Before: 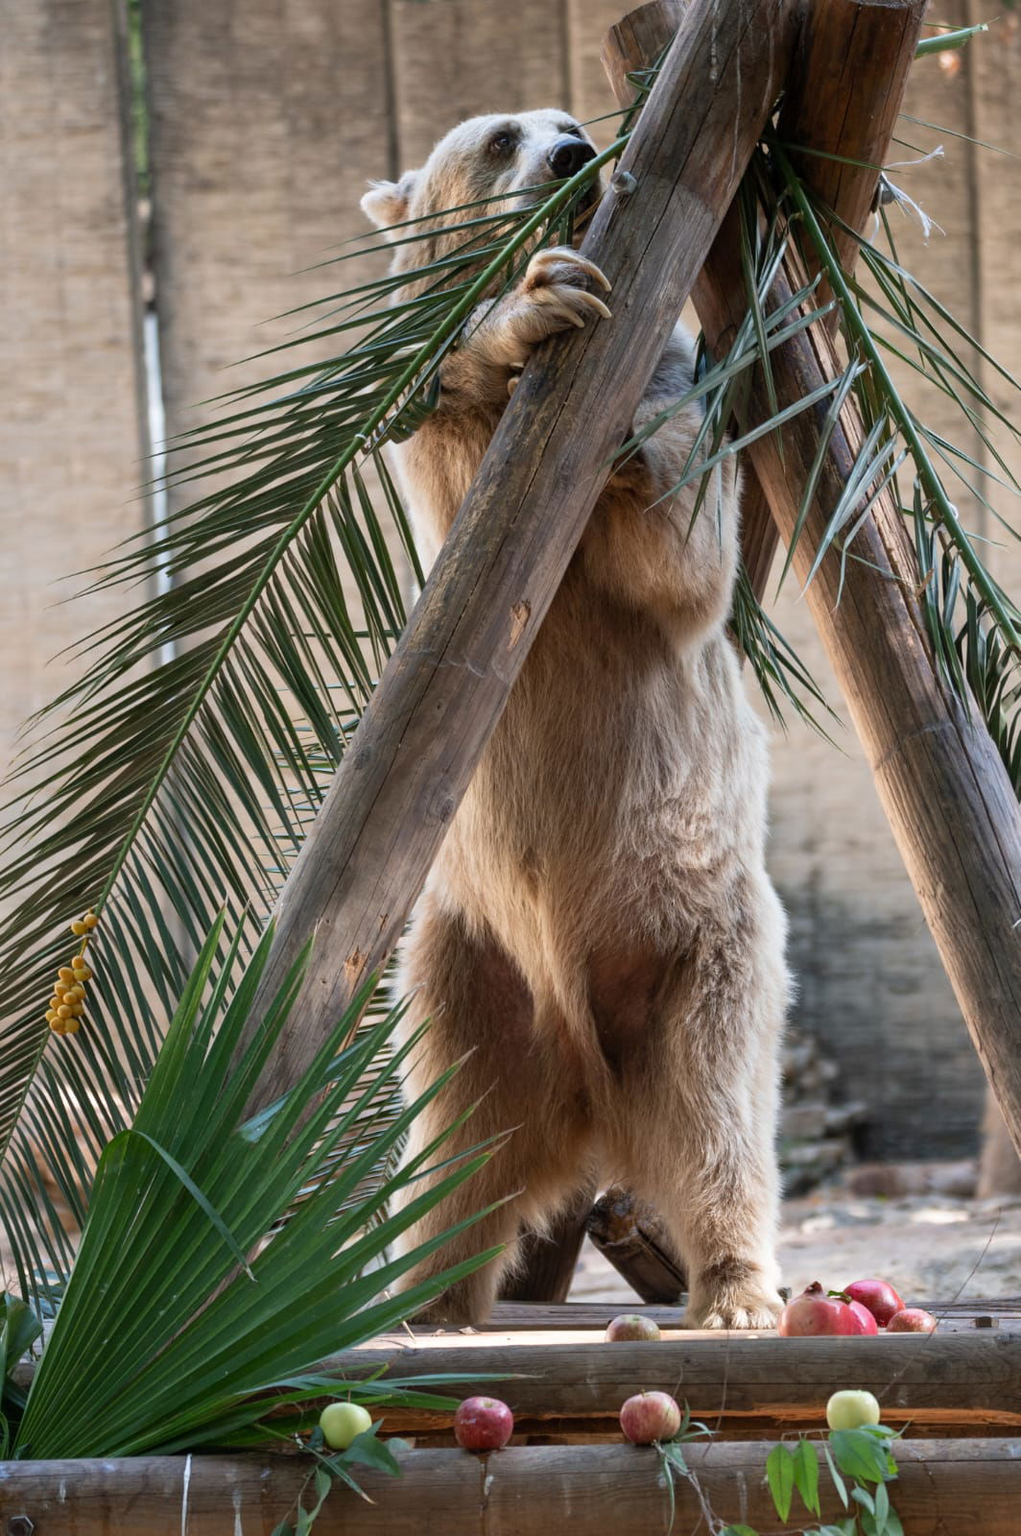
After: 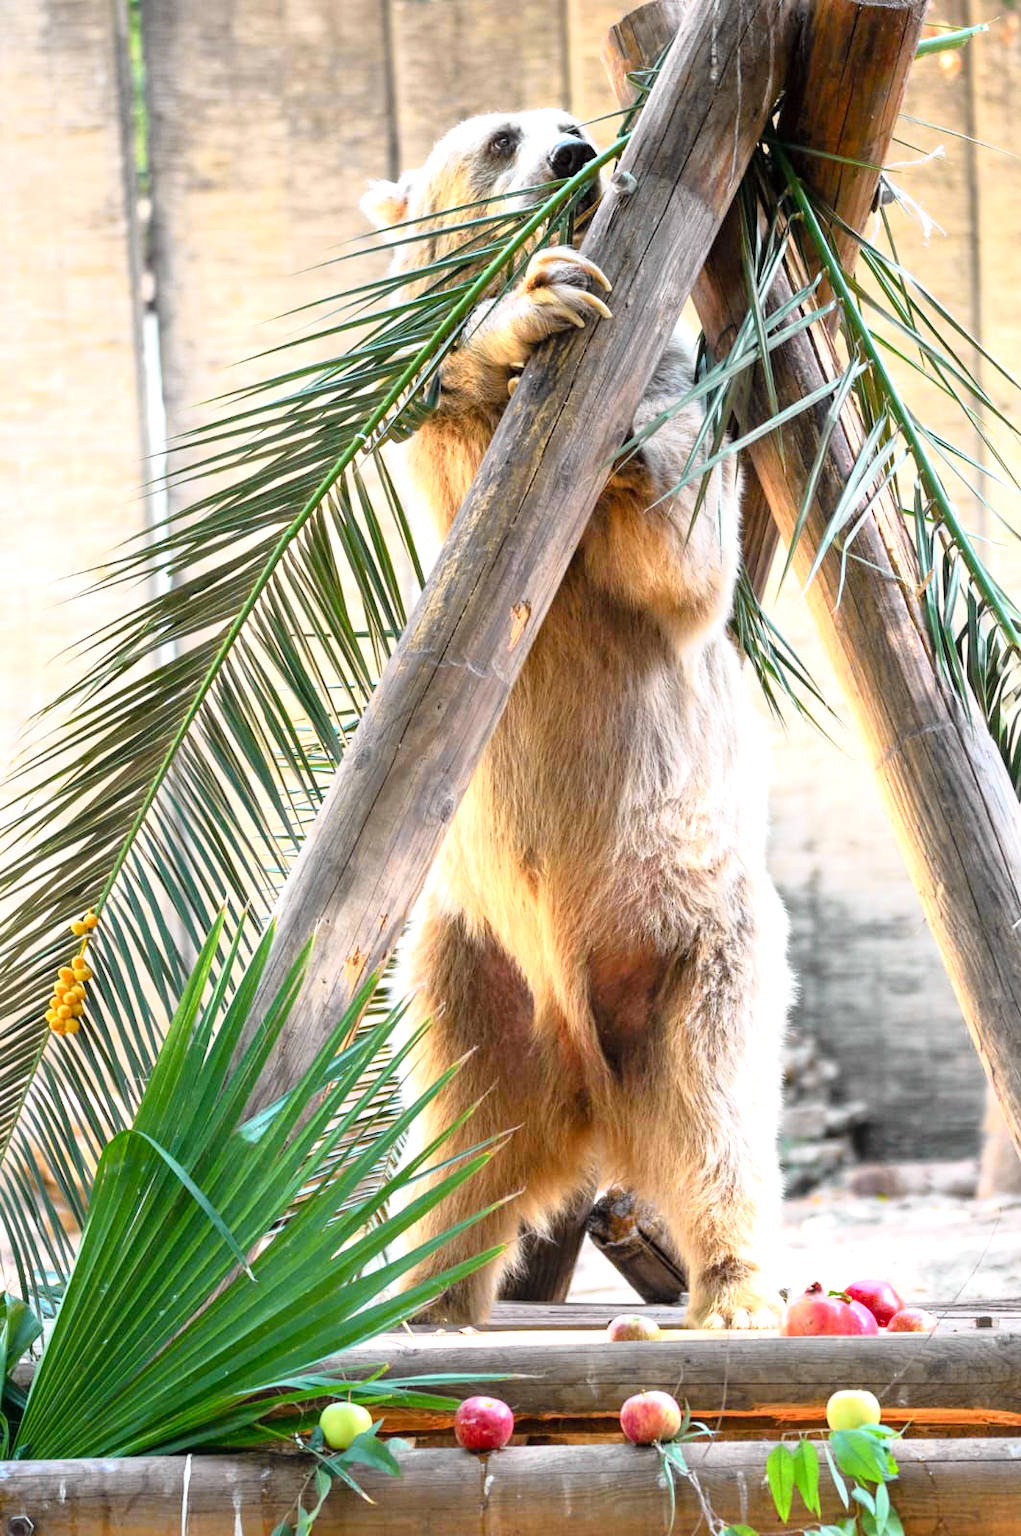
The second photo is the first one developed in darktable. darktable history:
tone curve: curves: ch0 [(0, 0) (0.062, 0.037) (0.142, 0.138) (0.359, 0.419) (0.469, 0.544) (0.634, 0.722) (0.839, 0.909) (0.998, 0.978)]; ch1 [(0, 0) (0.437, 0.408) (0.472, 0.47) (0.502, 0.503) (0.527, 0.523) (0.559, 0.573) (0.608, 0.665) (0.669, 0.748) (0.859, 0.899) (1, 1)]; ch2 [(0, 0) (0.33, 0.301) (0.421, 0.443) (0.473, 0.498) (0.502, 0.5) (0.535, 0.531) (0.575, 0.603) (0.608, 0.667) (1, 1)], color space Lab, independent channels, preserve colors none
exposure: black level correction 0, exposure 1.199 EV, compensate highlight preservation false
